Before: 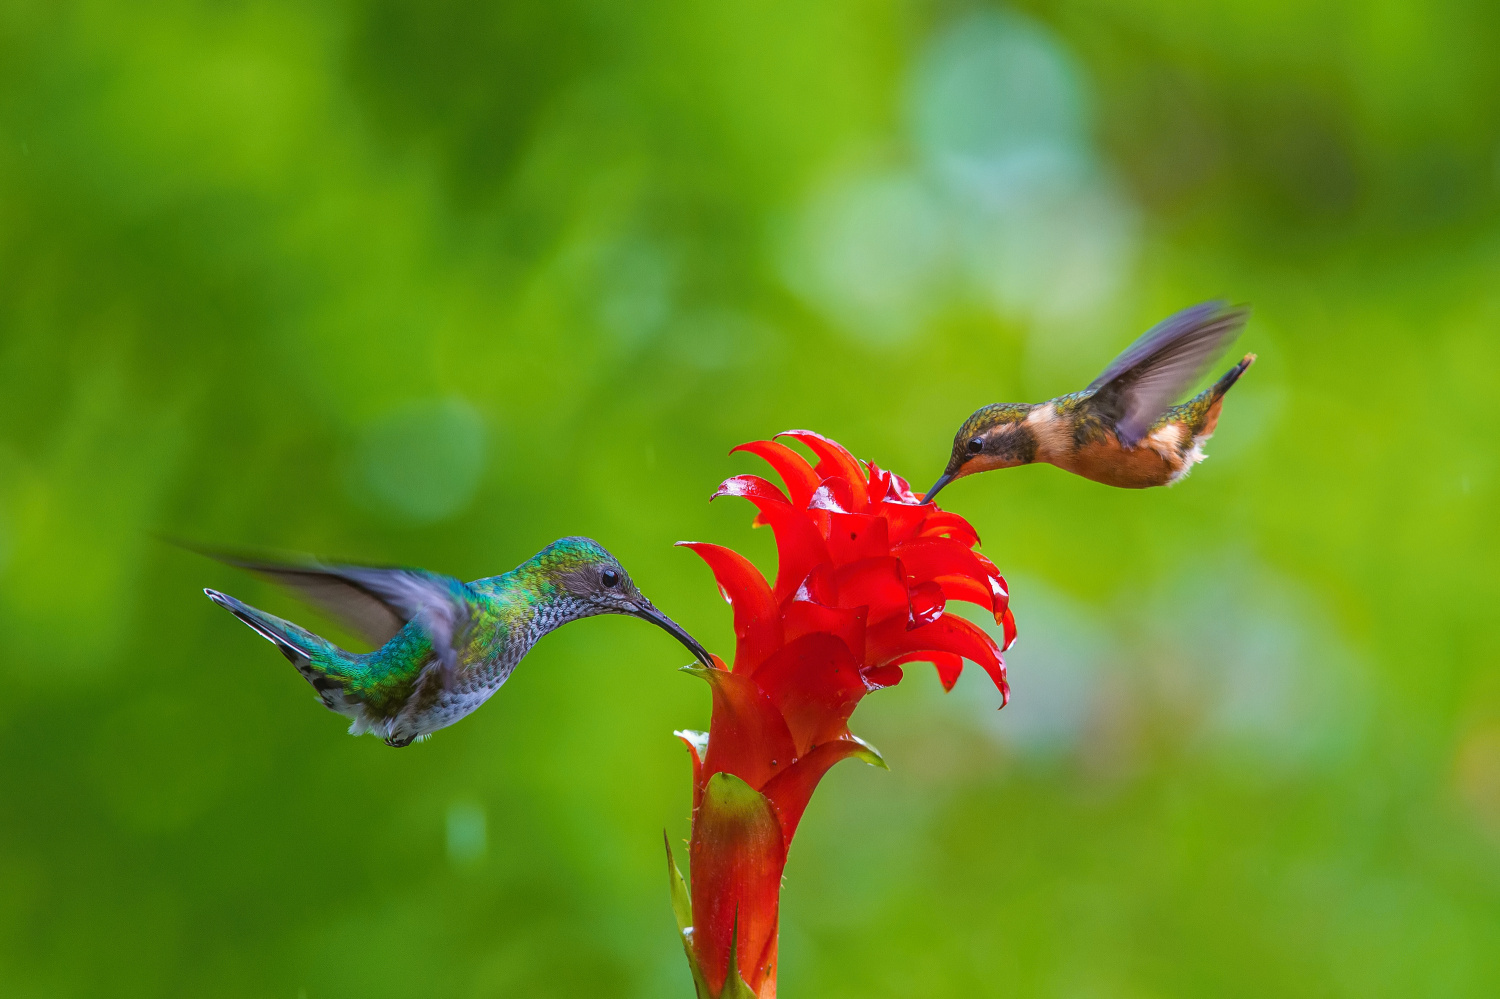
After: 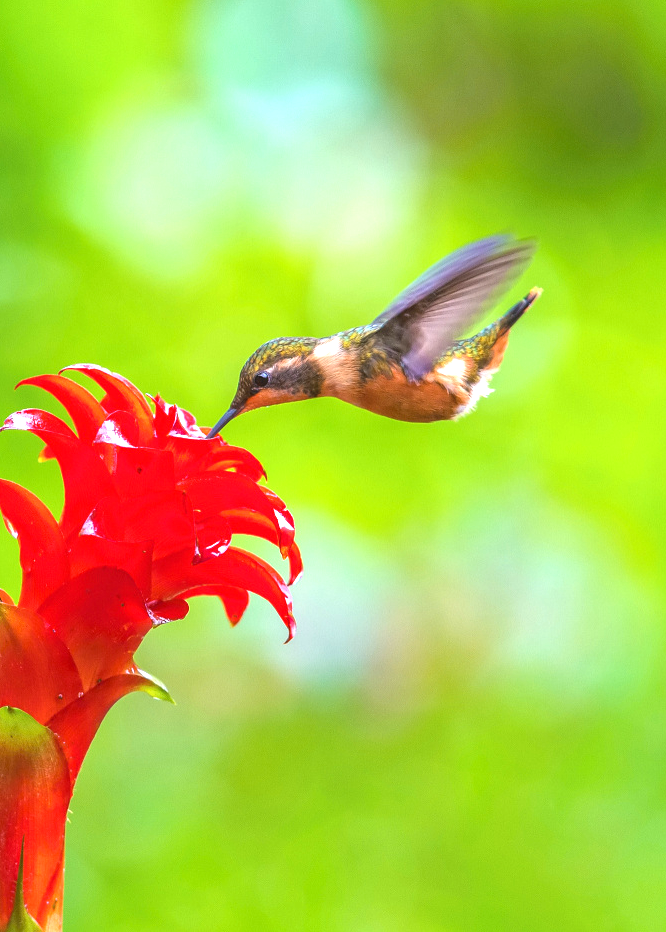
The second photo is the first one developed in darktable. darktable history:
crop: left 47.606%, top 6.656%, right 7.944%
exposure: exposure 1.061 EV, compensate highlight preservation false
